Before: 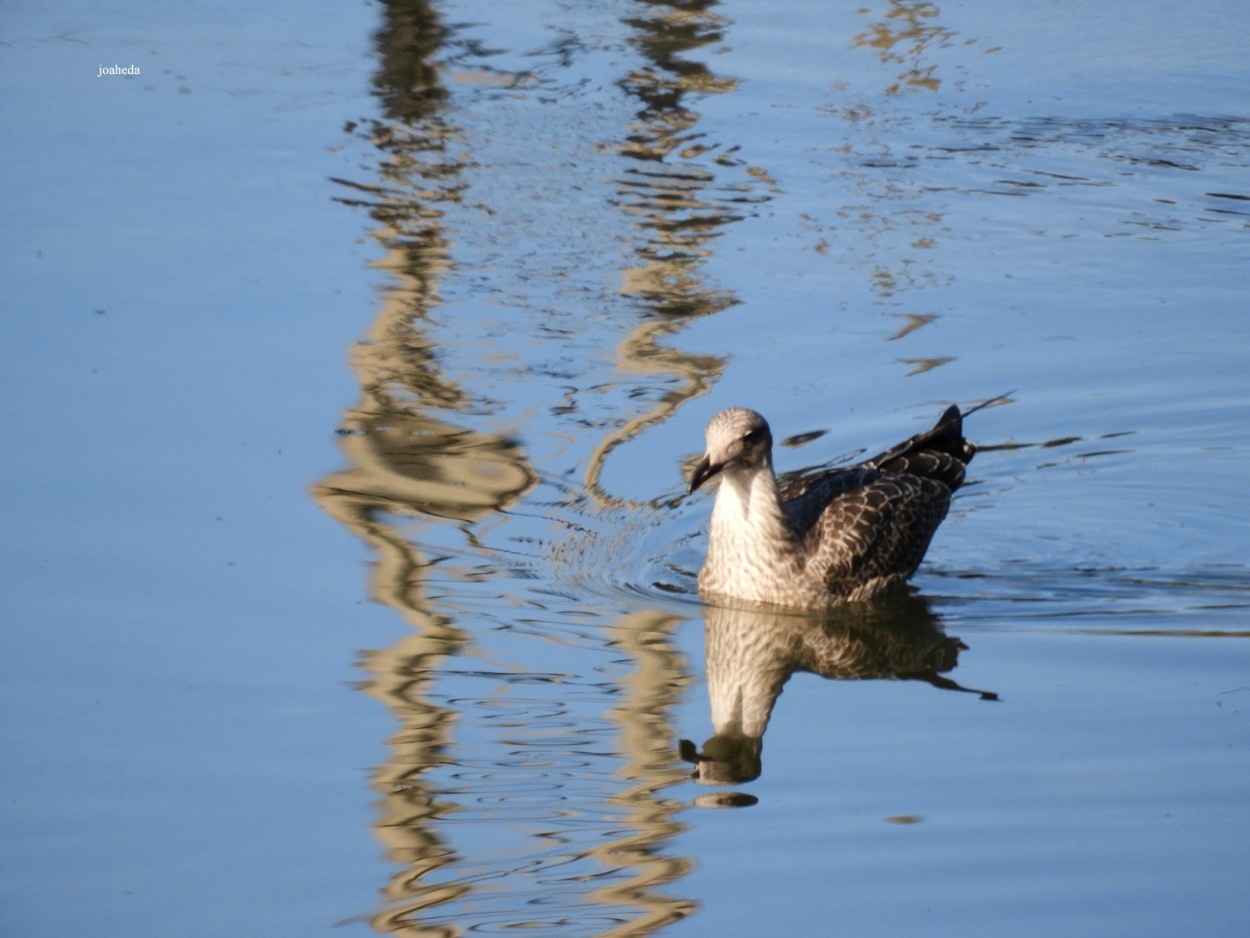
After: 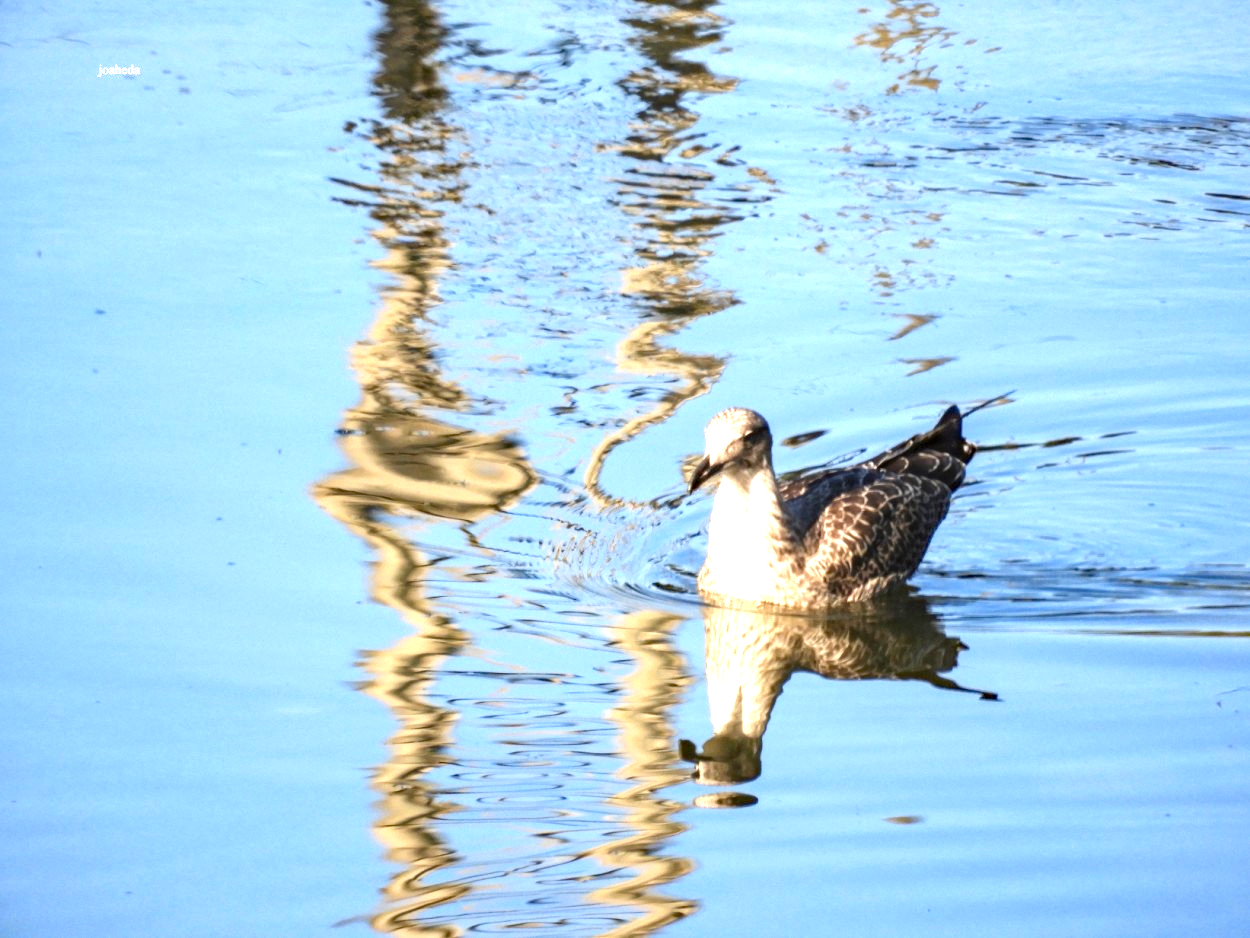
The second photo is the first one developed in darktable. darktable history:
haze removal: compatibility mode true, adaptive false
exposure: black level correction 0, exposure 1.365 EV, compensate highlight preservation false
local contrast: on, module defaults
